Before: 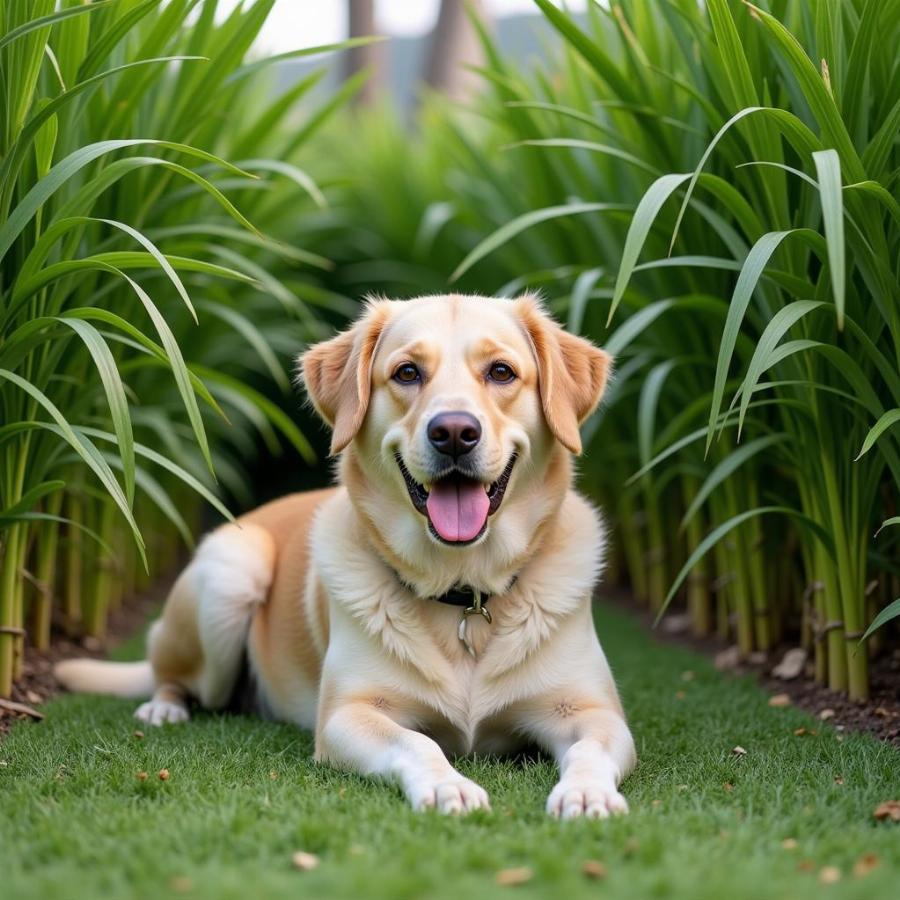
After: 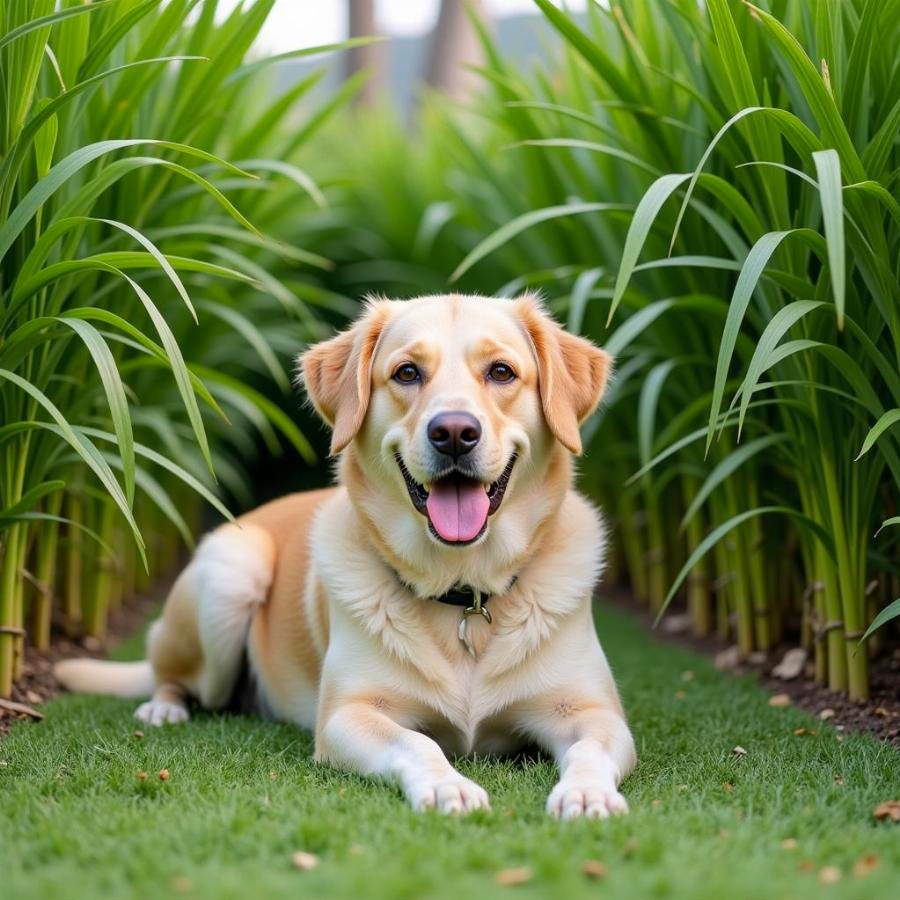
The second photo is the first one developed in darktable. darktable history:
color balance rgb: perceptual saturation grading › global saturation 0.377%, perceptual brilliance grading › mid-tones 10.403%, perceptual brilliance grading › shadows 14.392%
